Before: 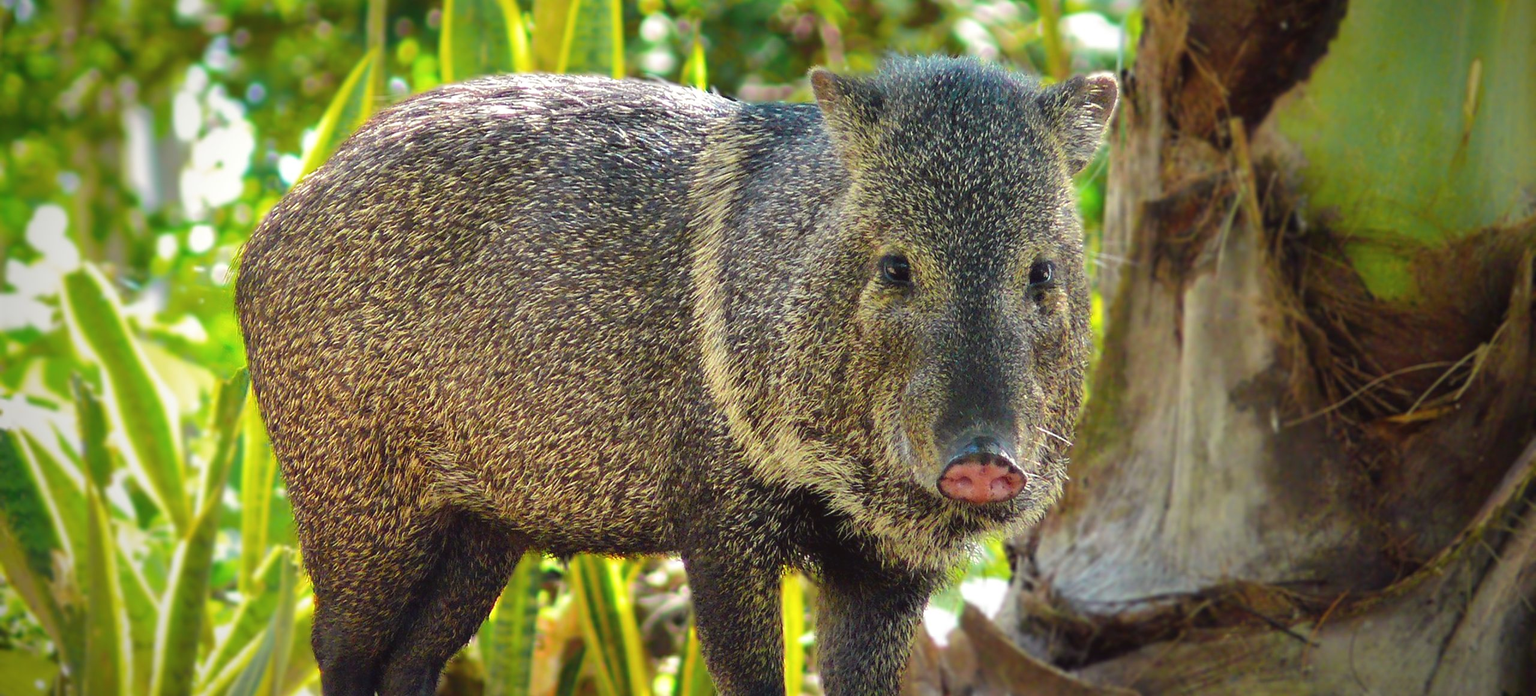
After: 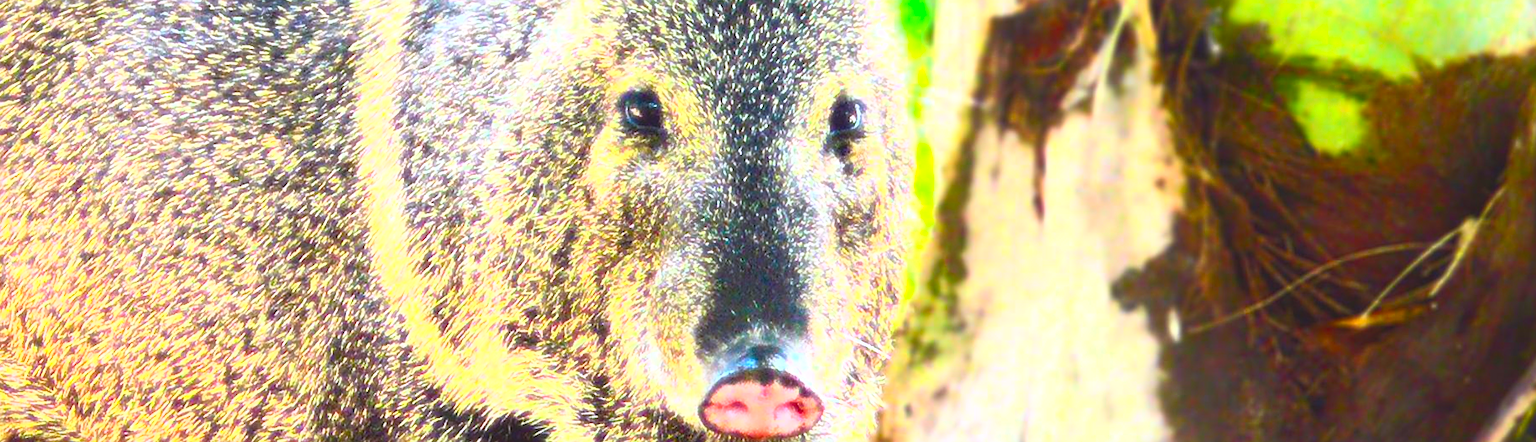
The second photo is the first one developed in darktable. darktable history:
color calibration: illuminant as shot in camera, x 0.358, y 0.373, temperature 4628.91 K
tone equalizer: on, module defaults
crop and rotate: left 27.938%, top 27.046%, bottom 27.046%
sharpen: on, module defaults
bloom: size 0%, threshold 54.82%, strength 8.31%
rotate and perspective: rotation 0.192°, lens shift (horizontal) -0.015, crop left 0.005, crop right 0.996, crop top 0.006, crop bottom 0.99
contrast brightness saturation: contrast 1, brightness 1, saturation 1
